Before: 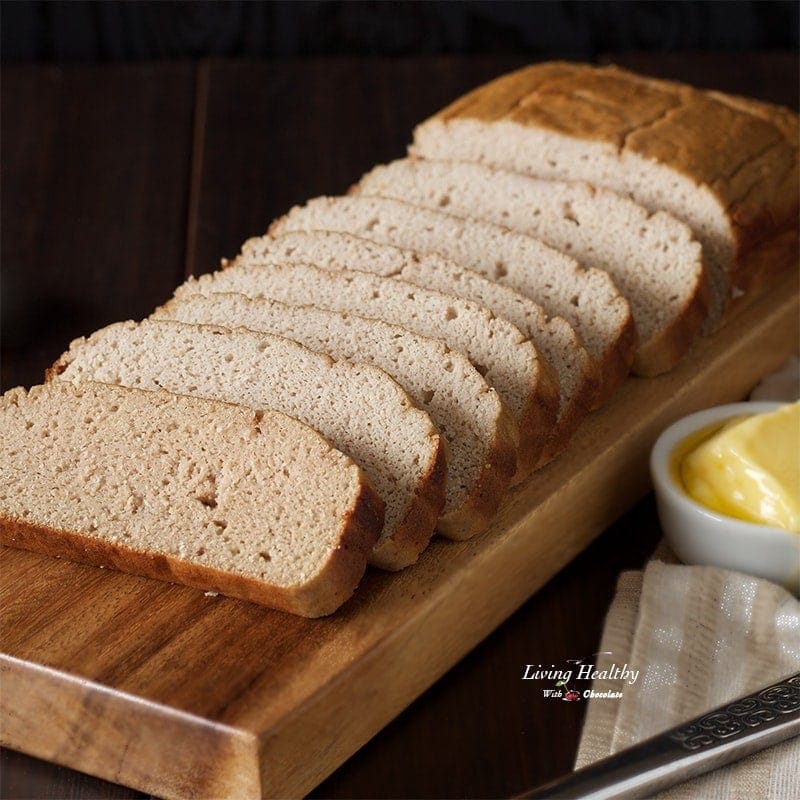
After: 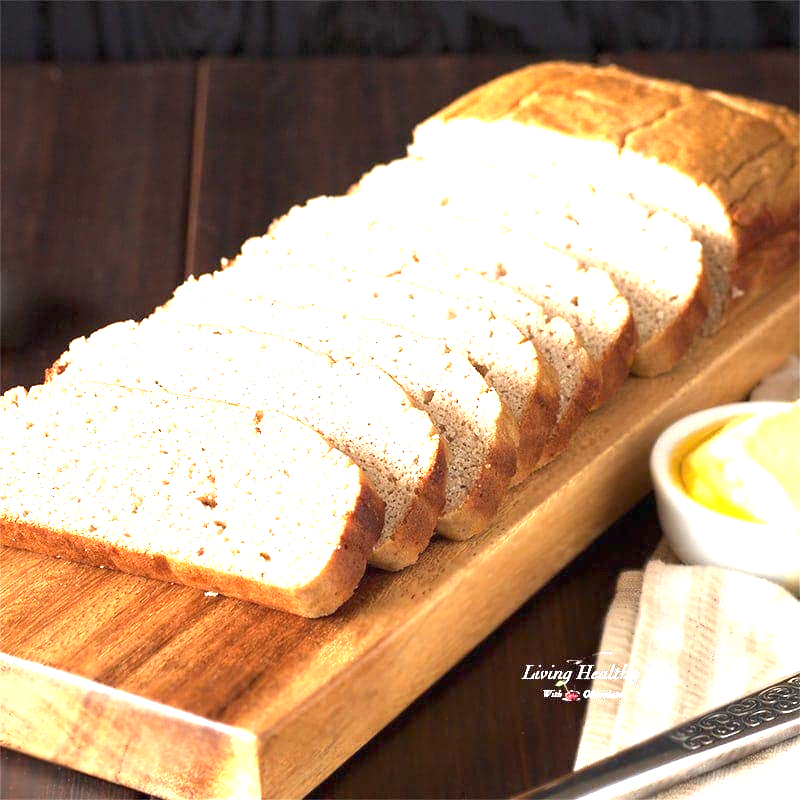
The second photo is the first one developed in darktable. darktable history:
exposure: black level correction 0, exposure 2.308 EV, compensate highlight preservation false
